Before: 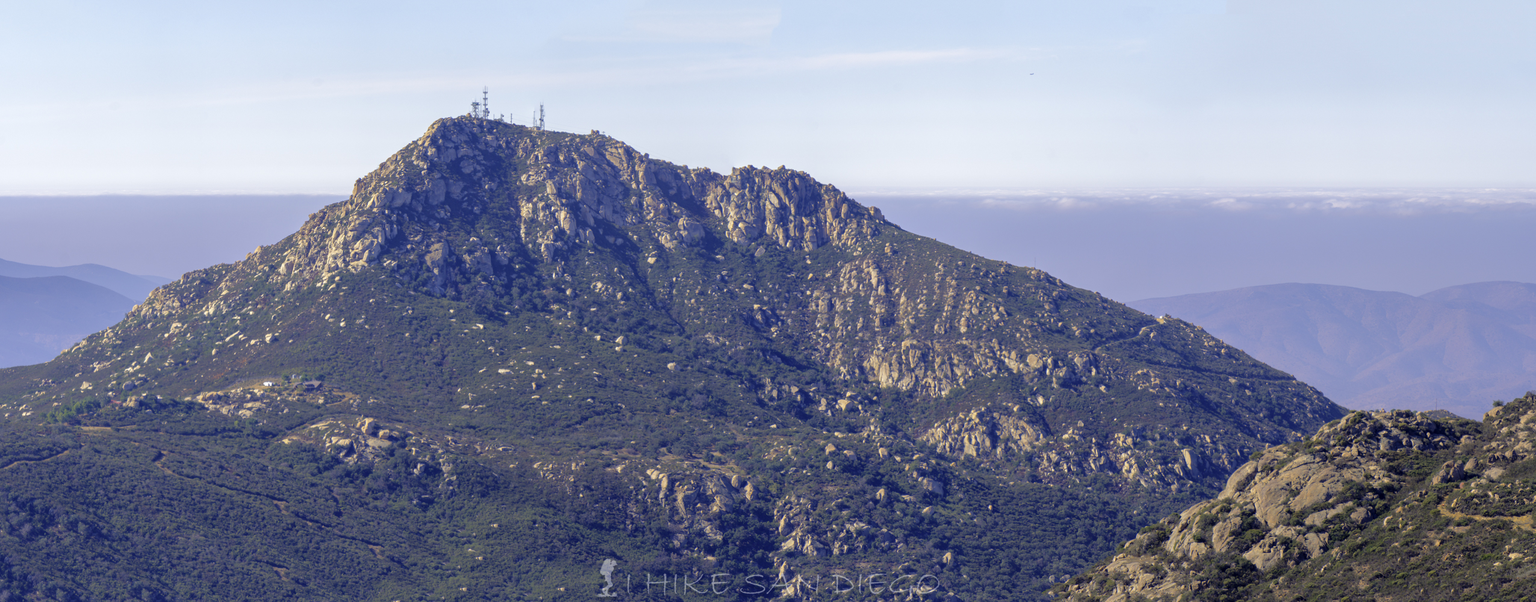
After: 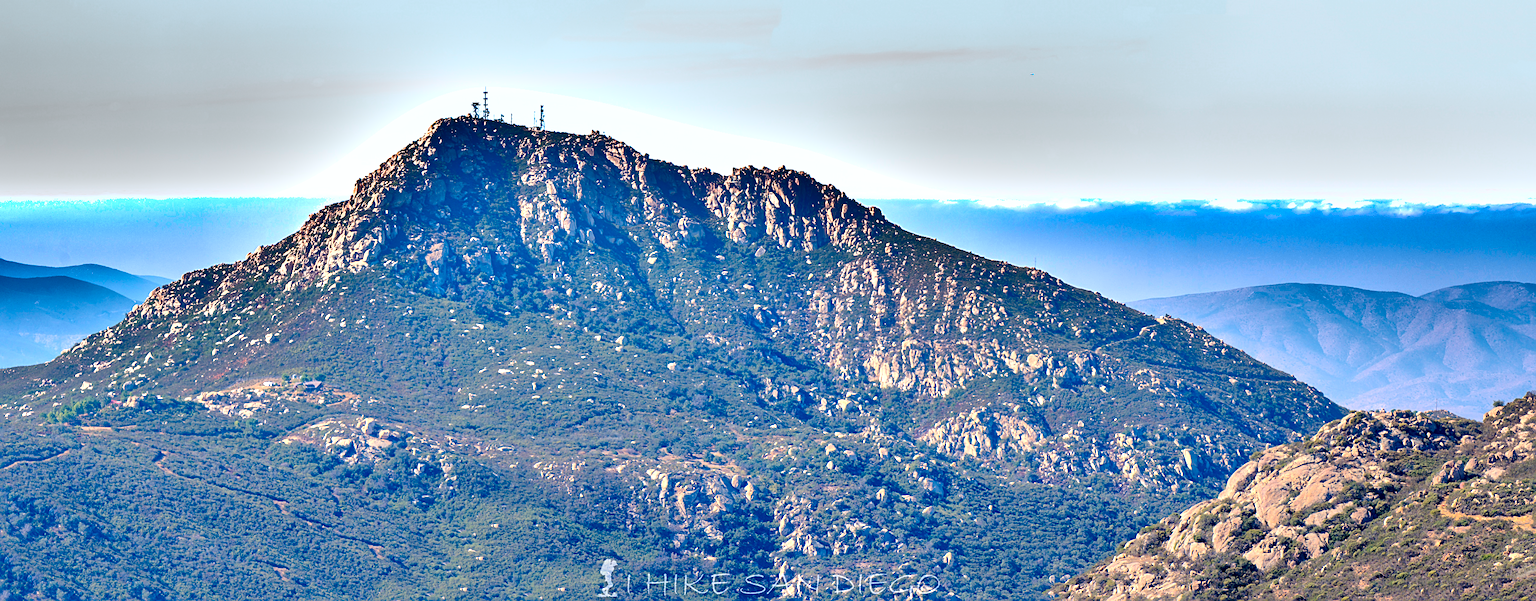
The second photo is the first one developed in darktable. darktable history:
shadows and highlights: shadows 24.27, highlights -80.08, soften with gaussian
exposure: exposure 0.505 EV, compensate exposure bias true, compensate highlight preservation false
tone equalizer: -8 EV -0.417 EV, -7 EV -0.396 EV, -6 EV -0.32 EV, -5 EV -0.207 EV, -3 EV 0.23 EV, -2 EV 0.362 EV, -1 EV 0.384 EV, +0 EV 0.399 EV
sharpen: on, module defaults
